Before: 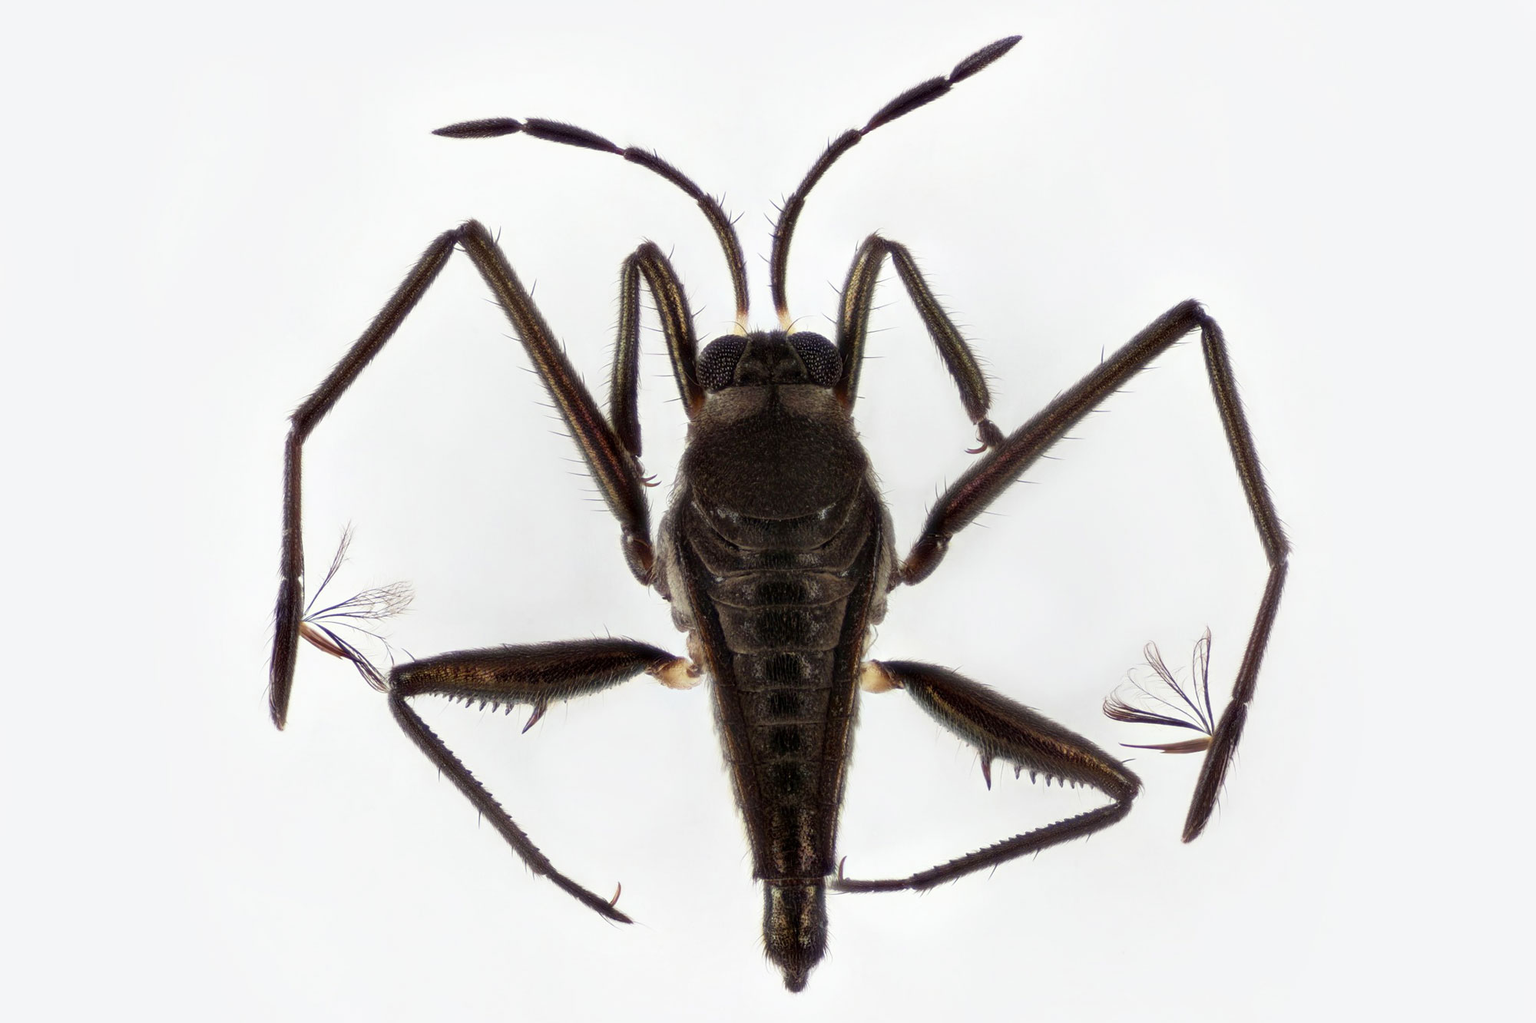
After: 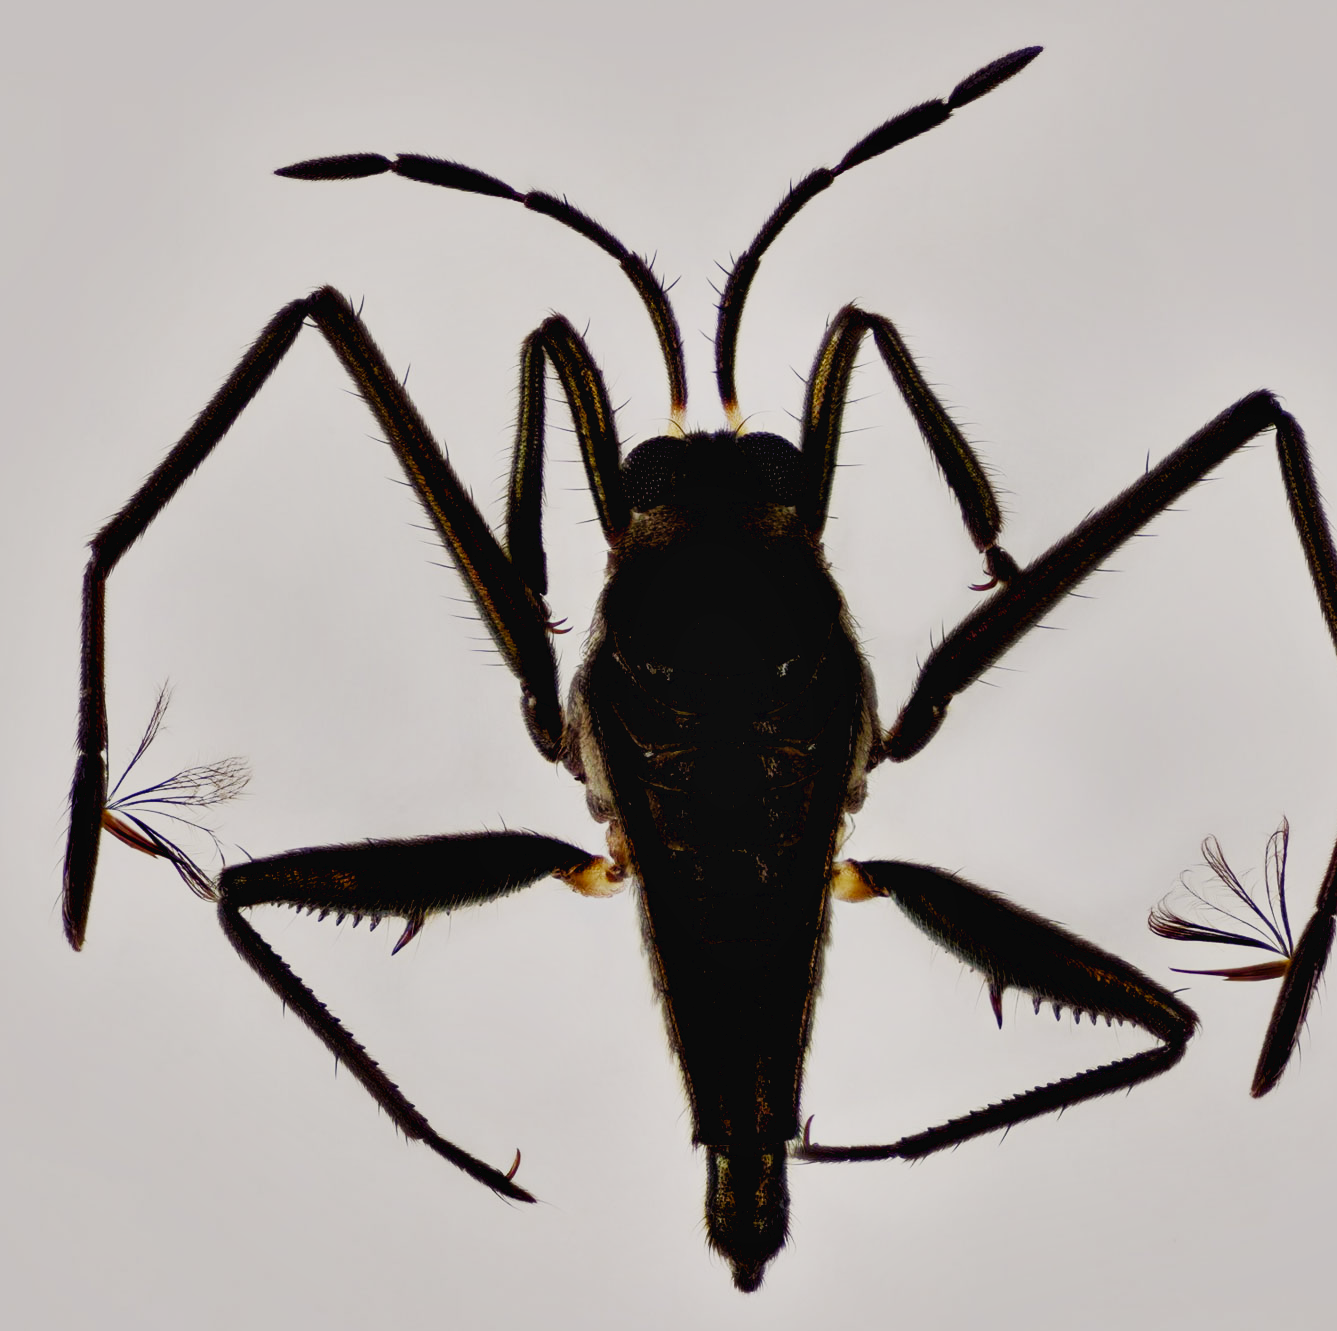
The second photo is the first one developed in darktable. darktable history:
shadows and highlights: white point adjustment 0.054, soften with gaussian
color balance rgb: highlights gain › chroma 1.416%, highlights gain › hue 50.59°, global offset › luminance -0.887%, perceptual saturation grading › global saturation 20.793%, perceptual saturation grading › highlights -19.986%, perceptual saturation grading › shadows 29.855%
crop and rotate: left 14.424%, right 18.681%
base curve: curves: ch0 [(0, 0.003) (0.001, 0.002) (0.006, 0.004) (0.02, 0.022) (0.048, 0.086) (0.094, 0.234) (0.162, 0.431) (0.258, 0.629) (0.385, 0.8) (0.548, 0.918) (0.751, 0.988) (1, 1)], preserve colors none
tone equalizer: -8 EV -2 EV, -7 EV -1.97 EV, -6 EV -1.98 EV, -5 EV -1.96 EV, -4 EV -2 EV, -3 EV -1.98 EV, -2 EV -2 EV, -1 EV -1.63 EV, +0 EV -1.98 EV, edges refinement/feathering 500, mask exposure compensation -1.57 EV, preserve details no
